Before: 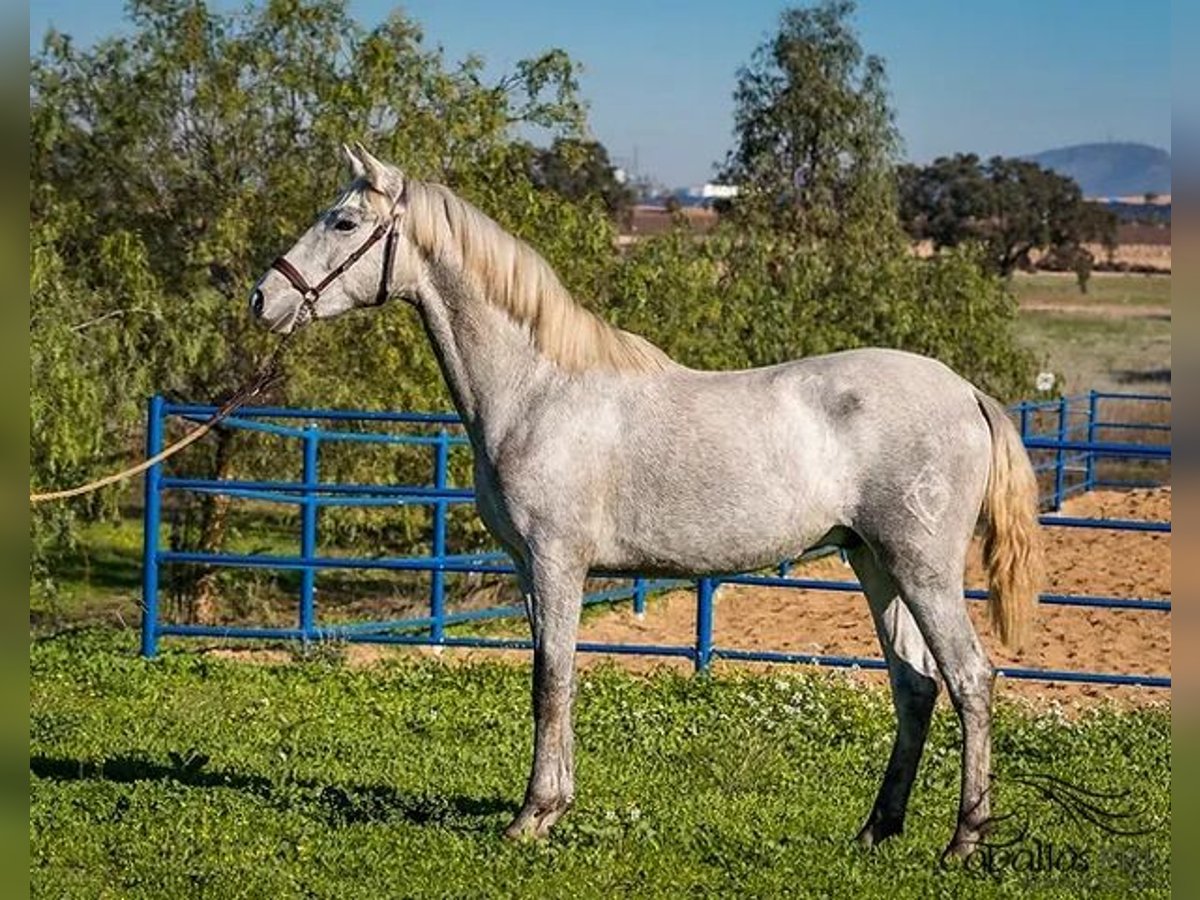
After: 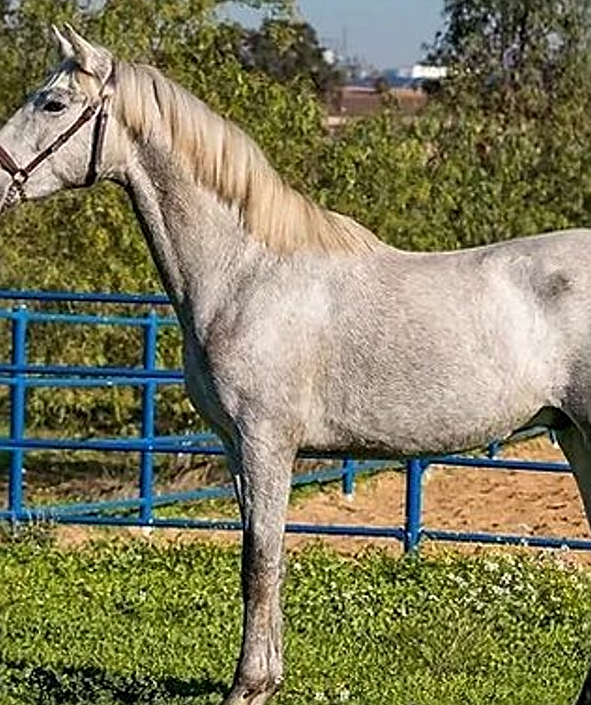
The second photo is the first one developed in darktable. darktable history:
crop and rotate: angle 0.021°, left 24.299%, top 13.23%, right 26.384%, bottom 8.399%
sharpen: on, module defaults
